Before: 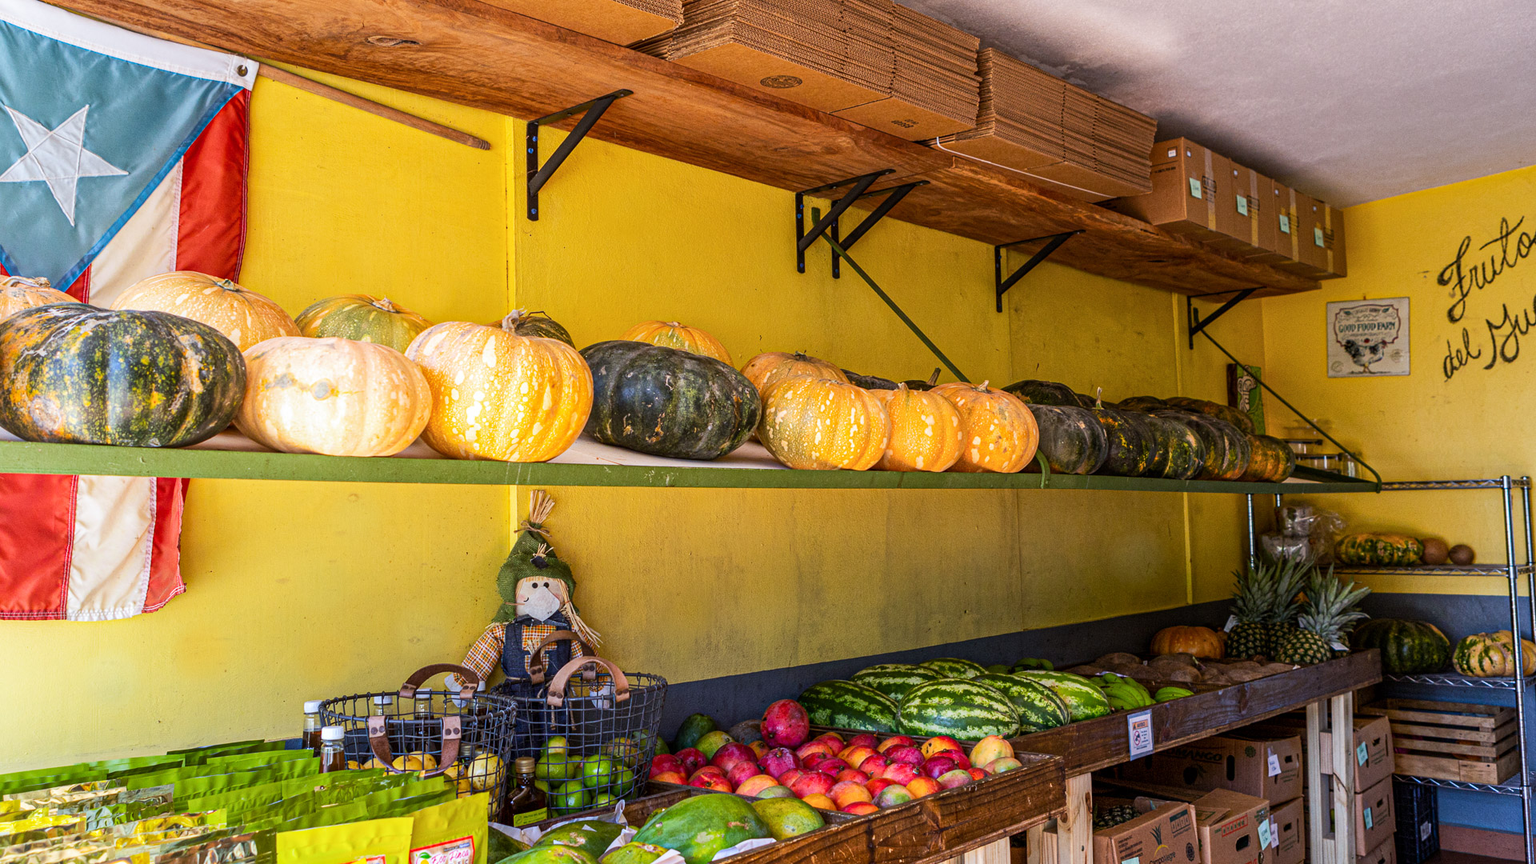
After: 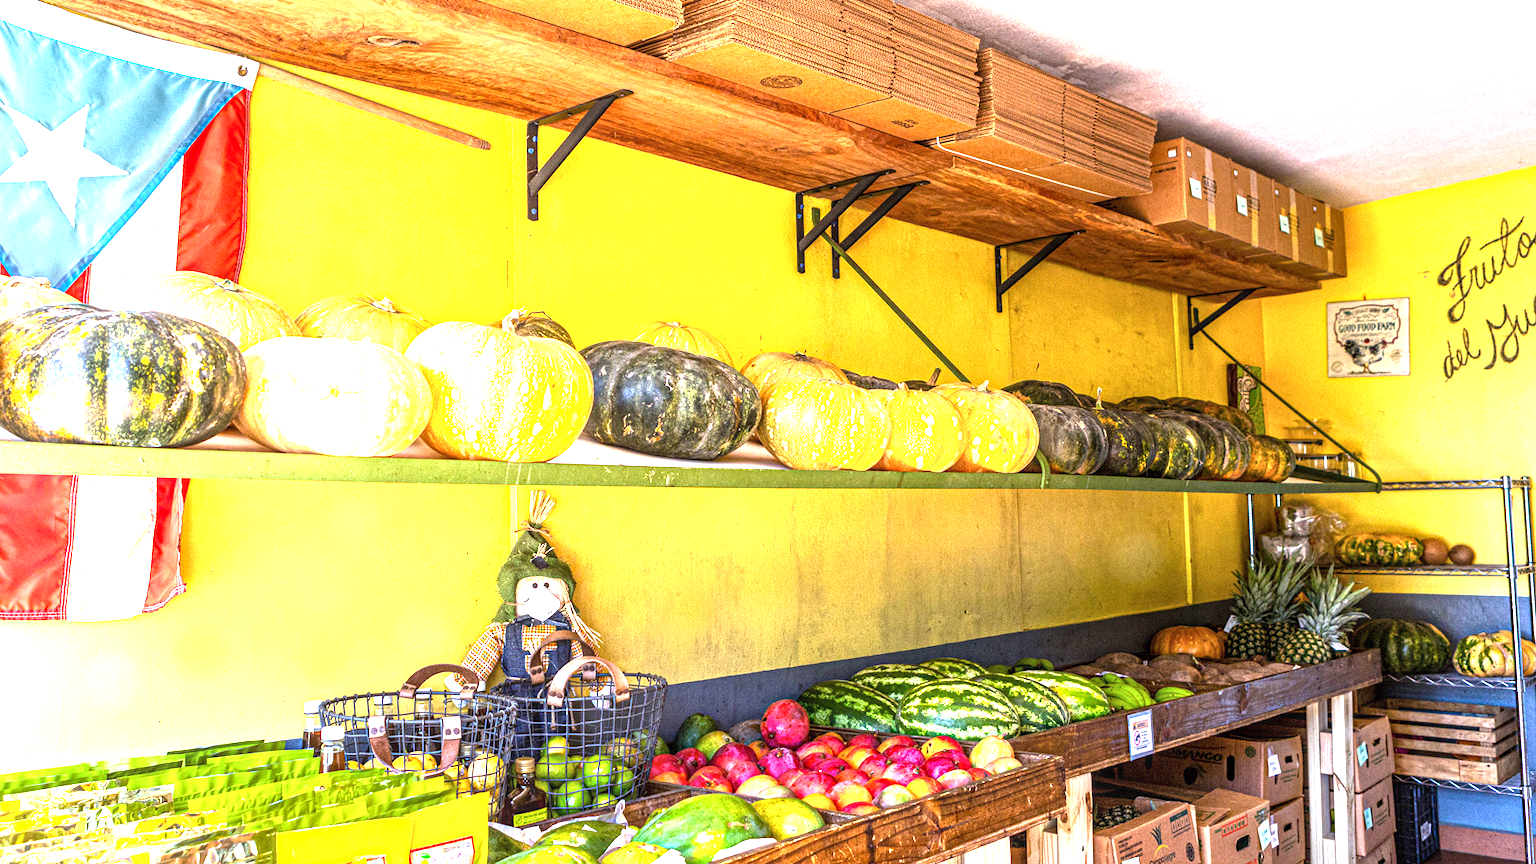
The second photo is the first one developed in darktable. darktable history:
exposure: black level correction 0, exposure 1.741 EV, compensate exposure bias true, compensate highlight preservation false
local contrast: on, module defaults
